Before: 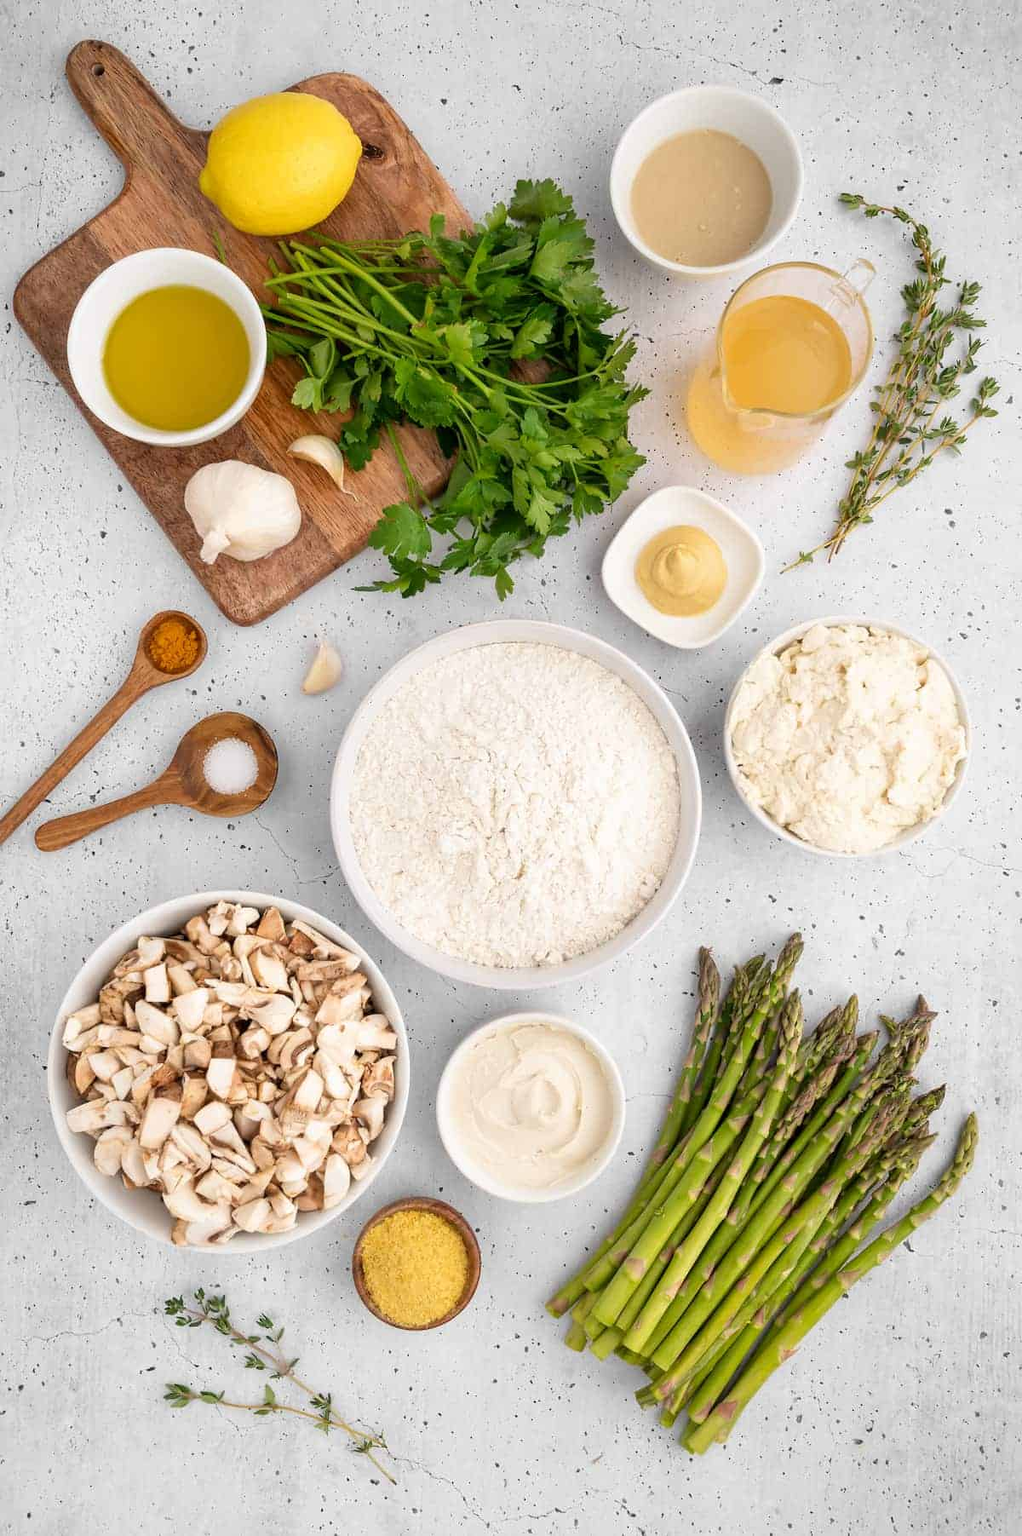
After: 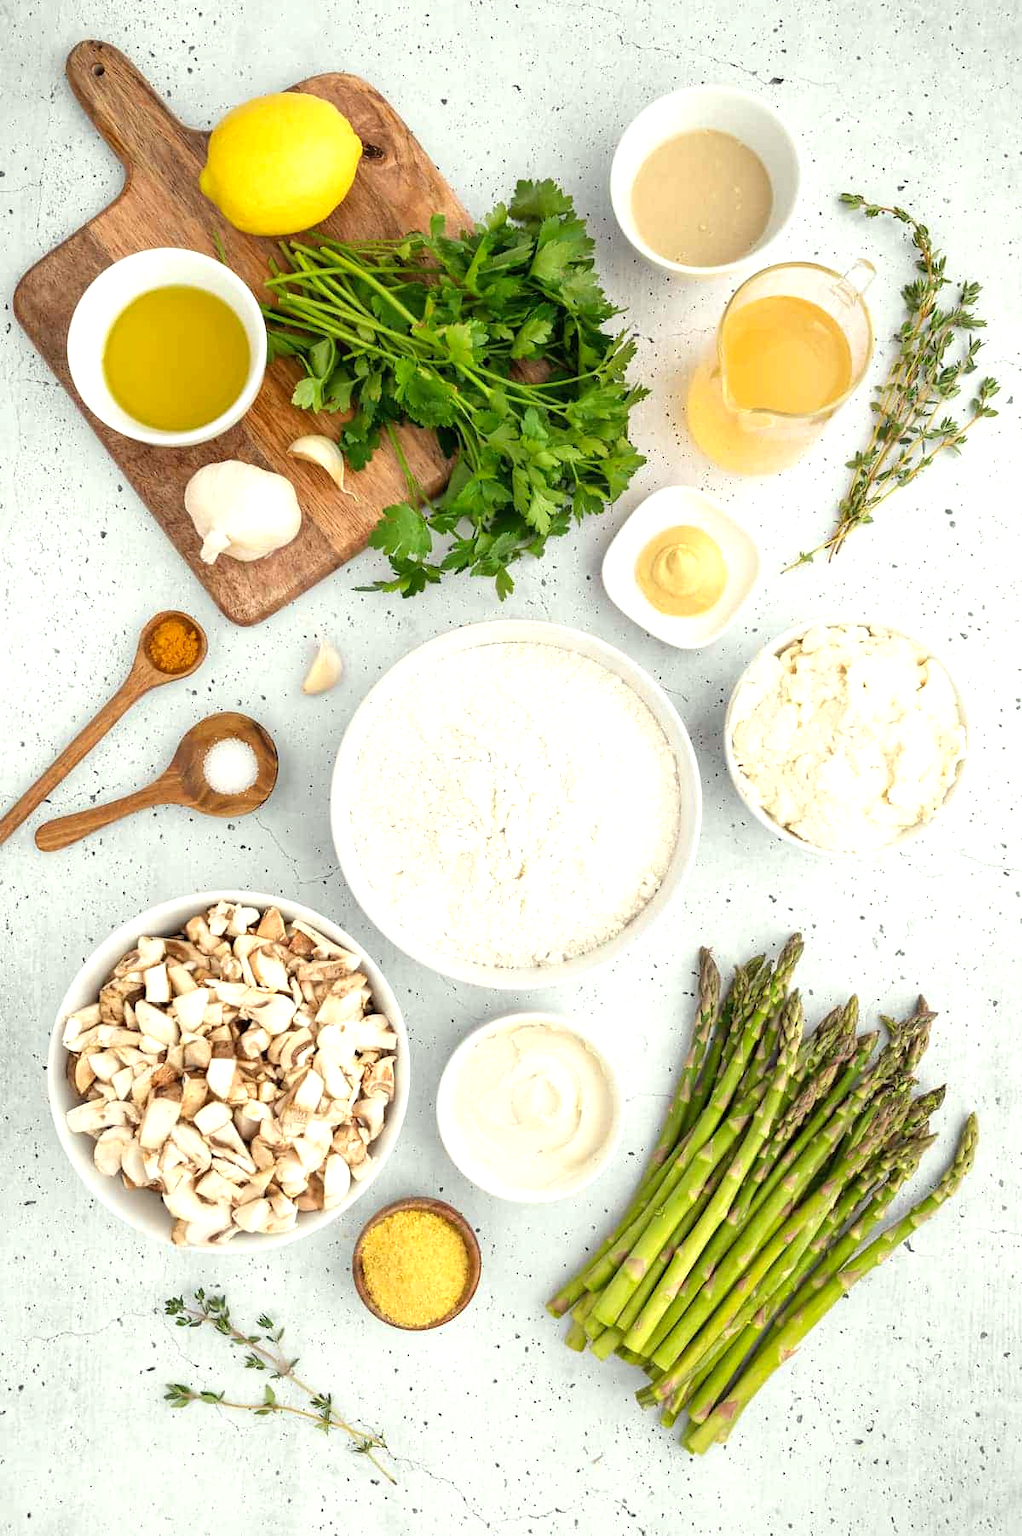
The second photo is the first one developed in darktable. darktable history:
exposure: black level correction 0, exposure 0.498 EV, compensate exposure bias true, compensate highlight preservation false
color correction: highlights a* -4.6, highlights b* 5.04, saturation 0.972
